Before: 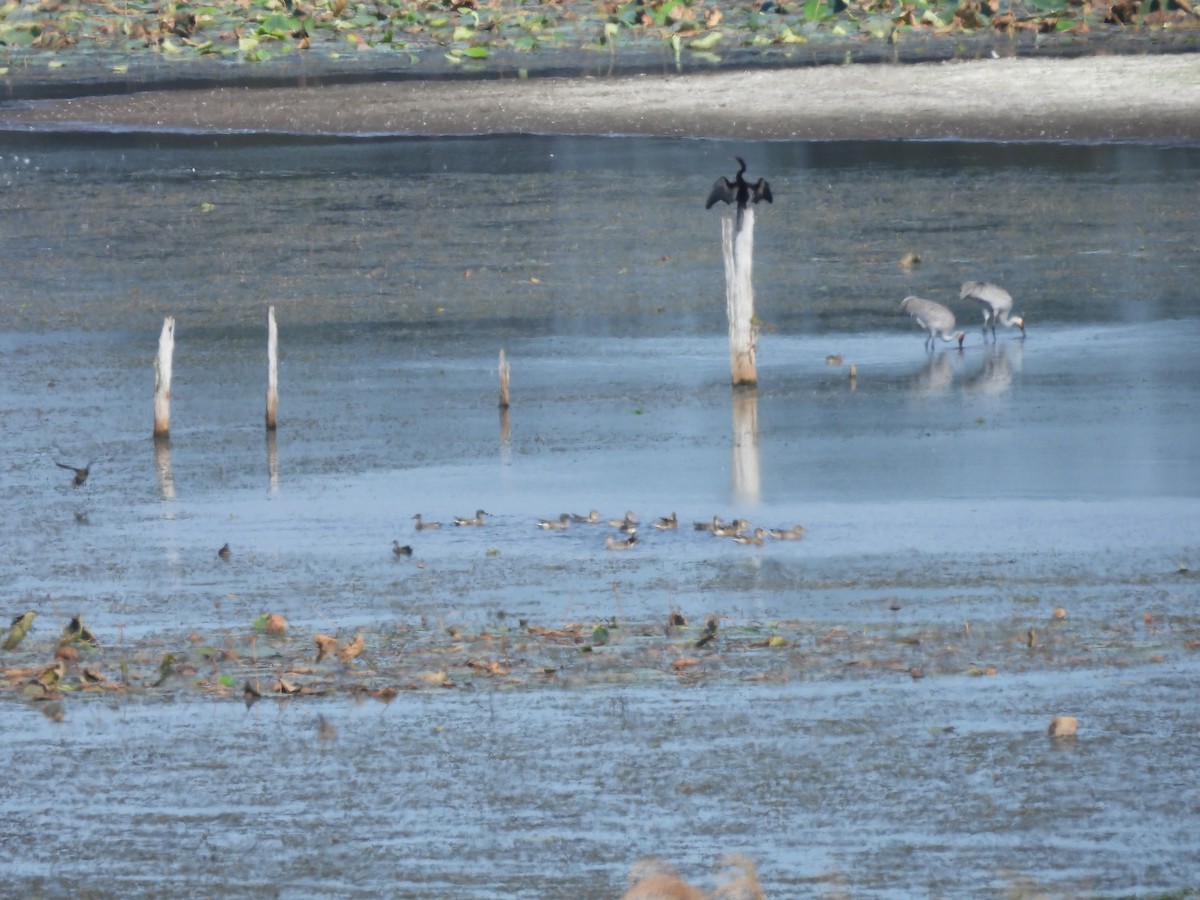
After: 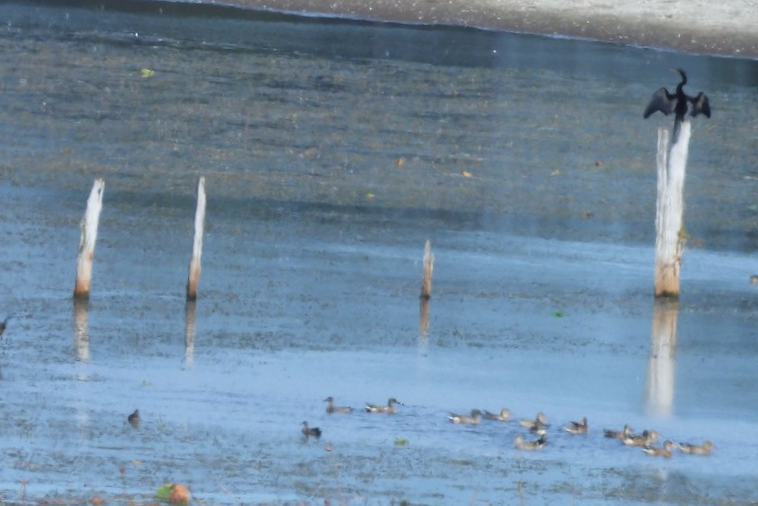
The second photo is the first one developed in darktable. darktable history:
velvia: on, module defaults
white balance: red 0.982, blue 1.018
tone equalizer: on, module defaults
crop and rotate: angle -4.99°, left 2.122%, top 6.945%, right 27.566%, bottom 30.519%
